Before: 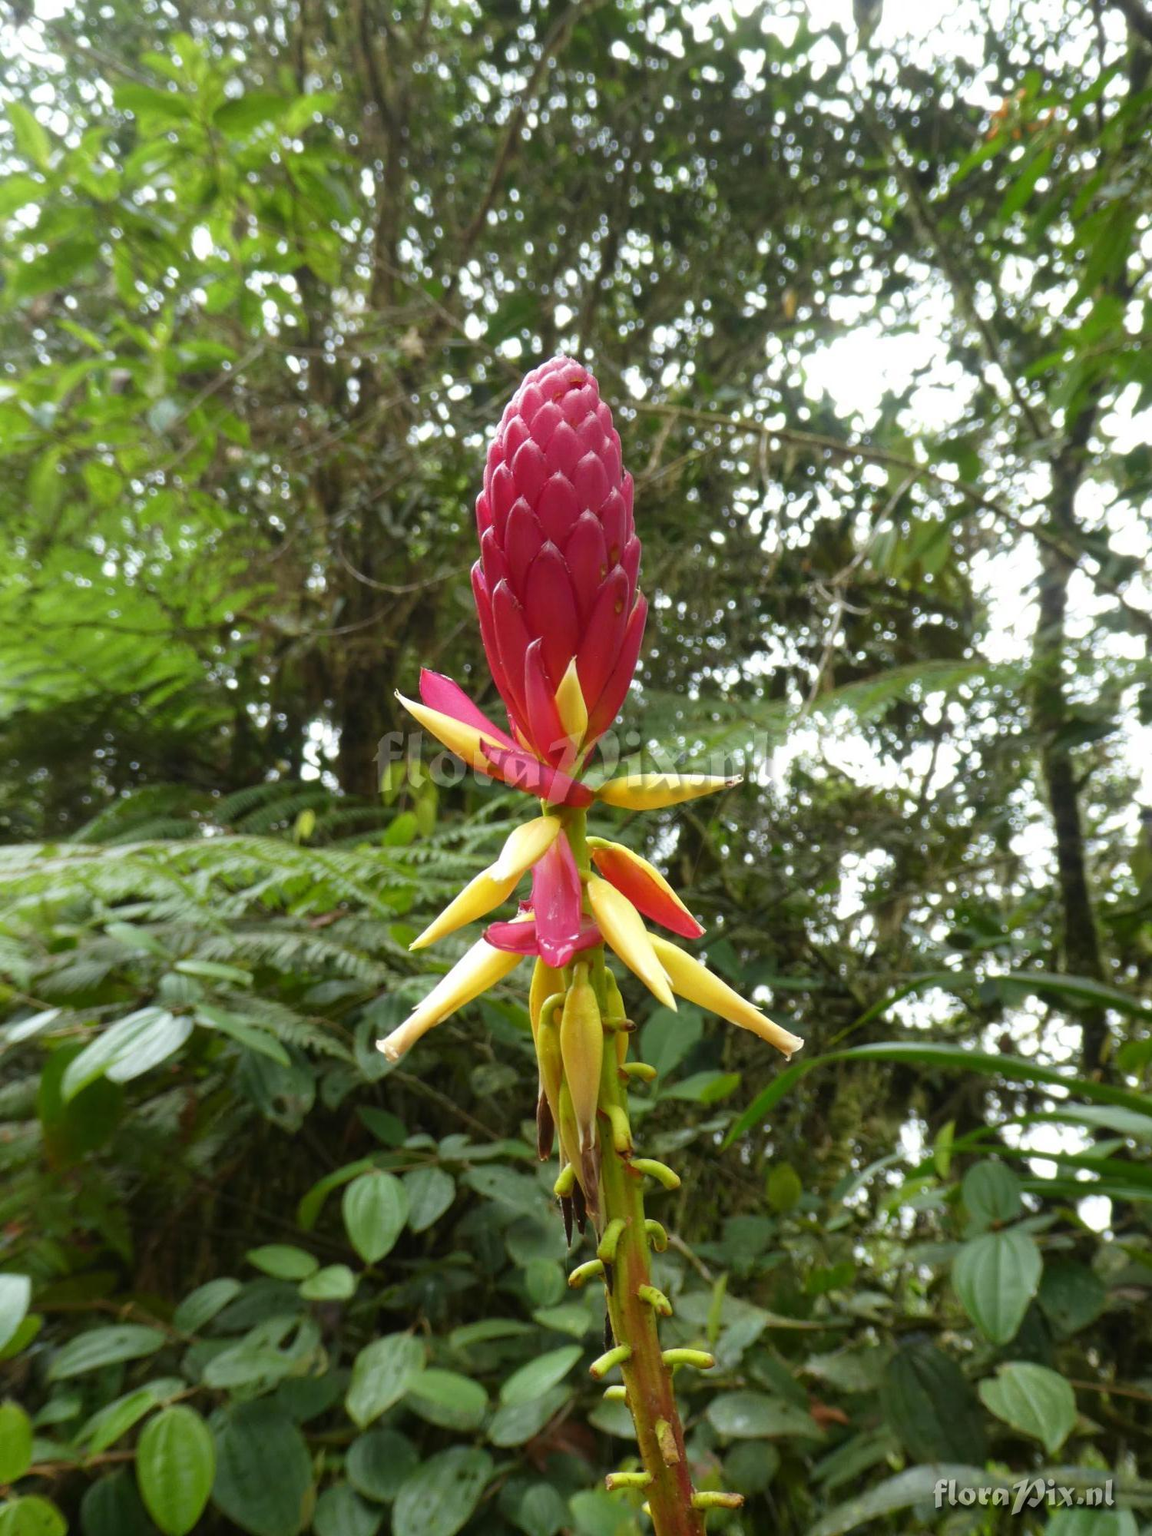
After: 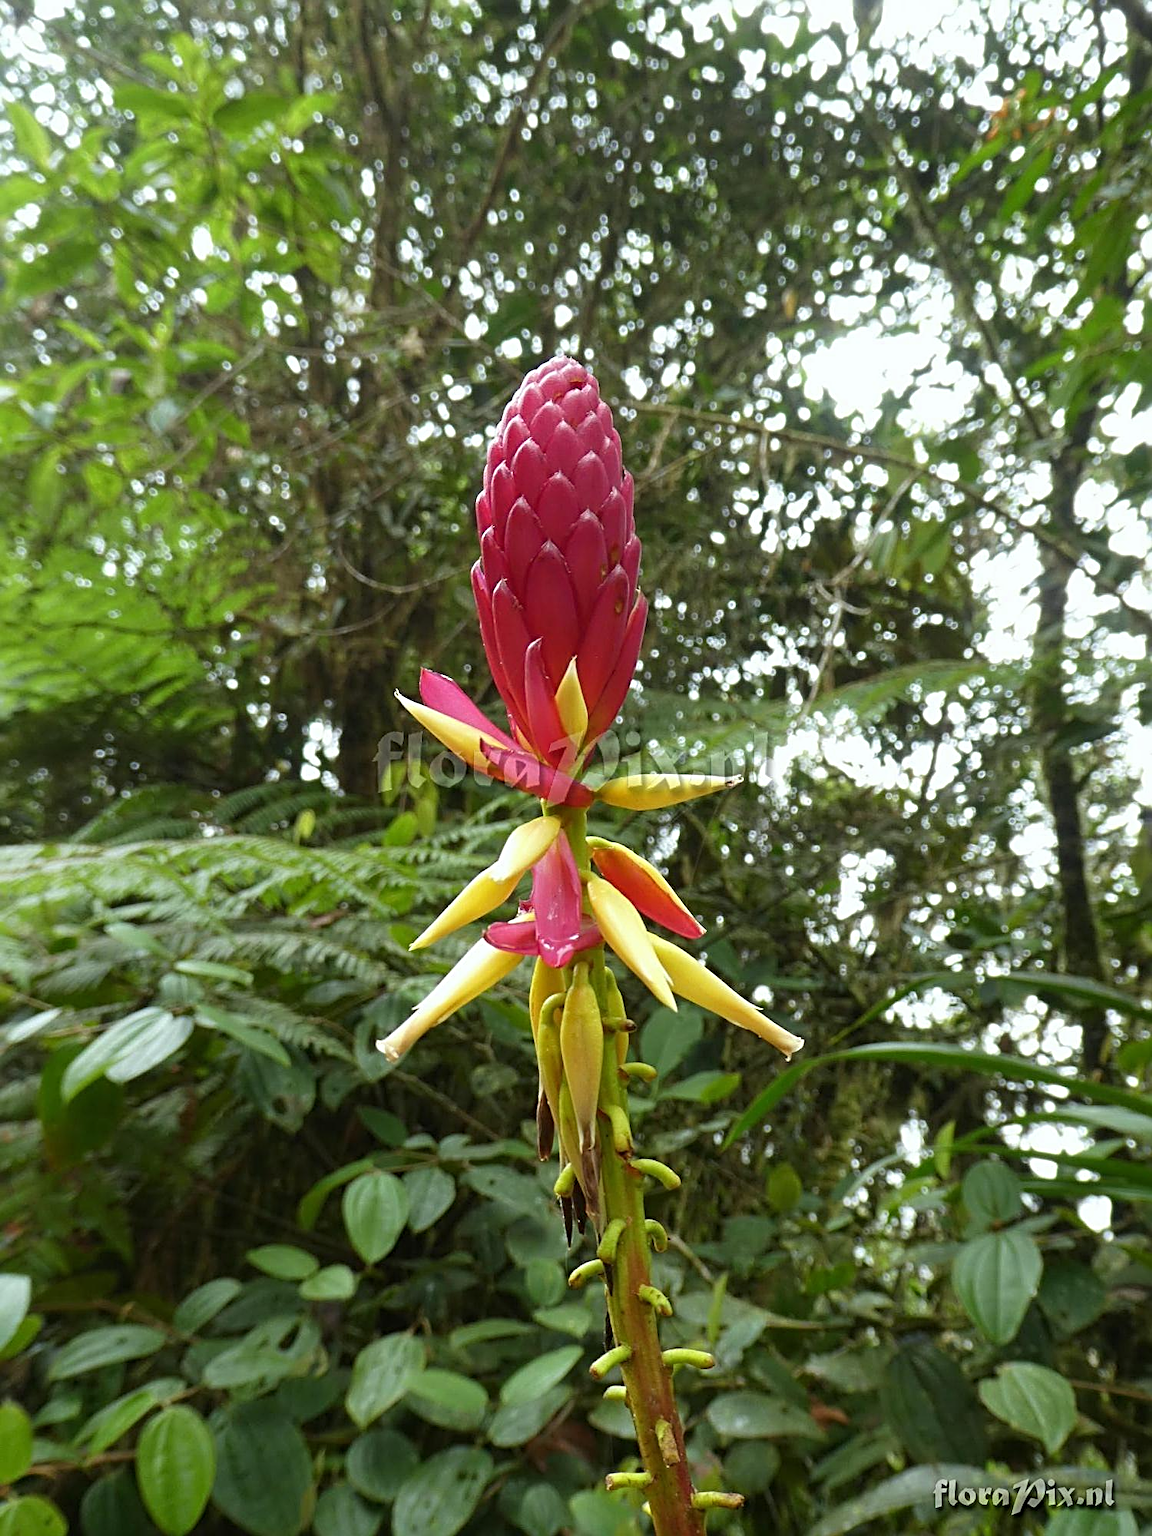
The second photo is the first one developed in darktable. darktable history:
white balance: red 0.978, blue 0.999
sharpen: radius 3.025, amount 0.757
